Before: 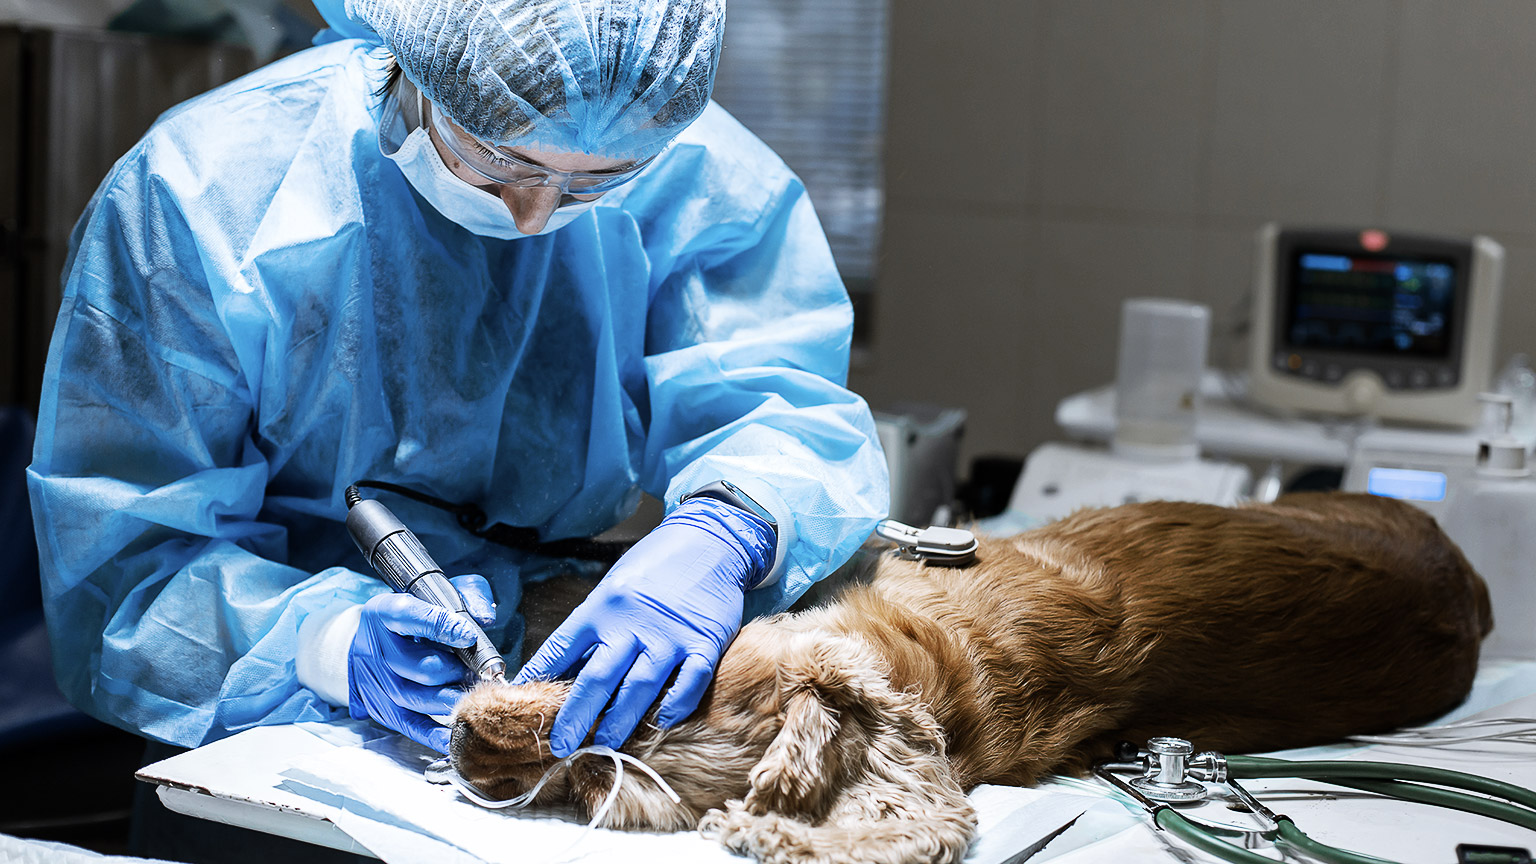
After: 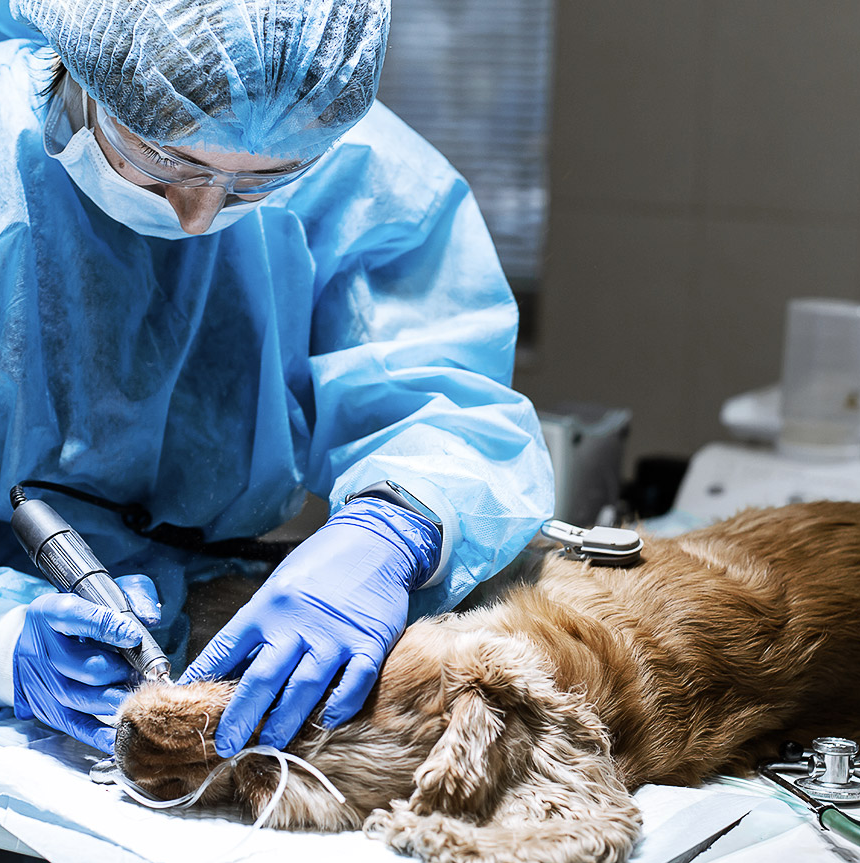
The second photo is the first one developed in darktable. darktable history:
crop: left 21.834%, right 22.13%, bottom 0.007%
